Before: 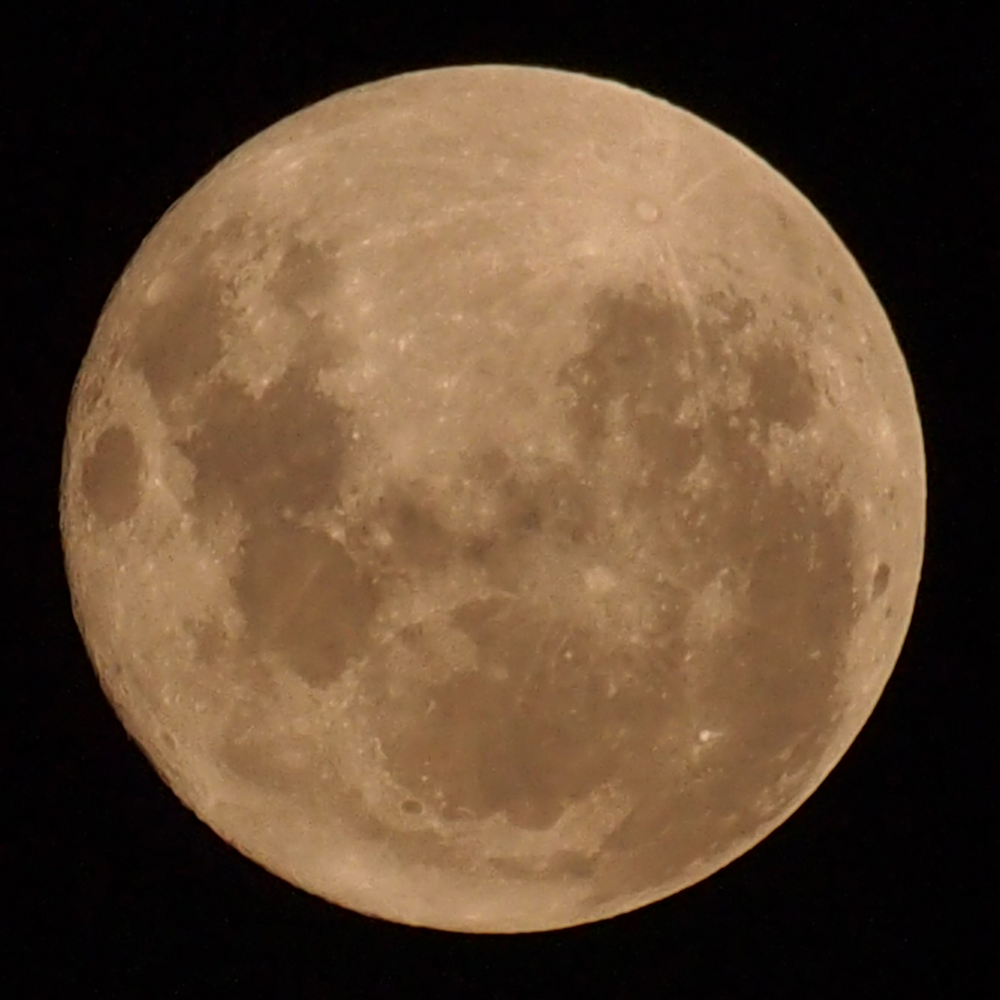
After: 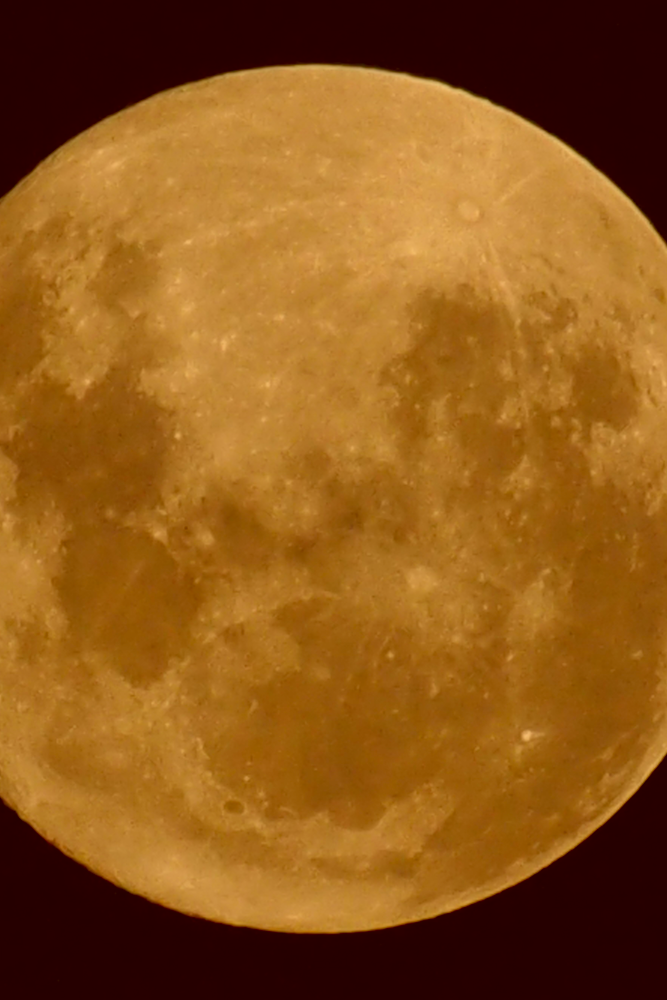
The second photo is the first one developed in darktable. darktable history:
crop and rotate: left 17.841%, right 15.386%
color correction: highlights a* 1.13, highlights b* 23.97, shadows a* 15.28, shadows b* 25.05
